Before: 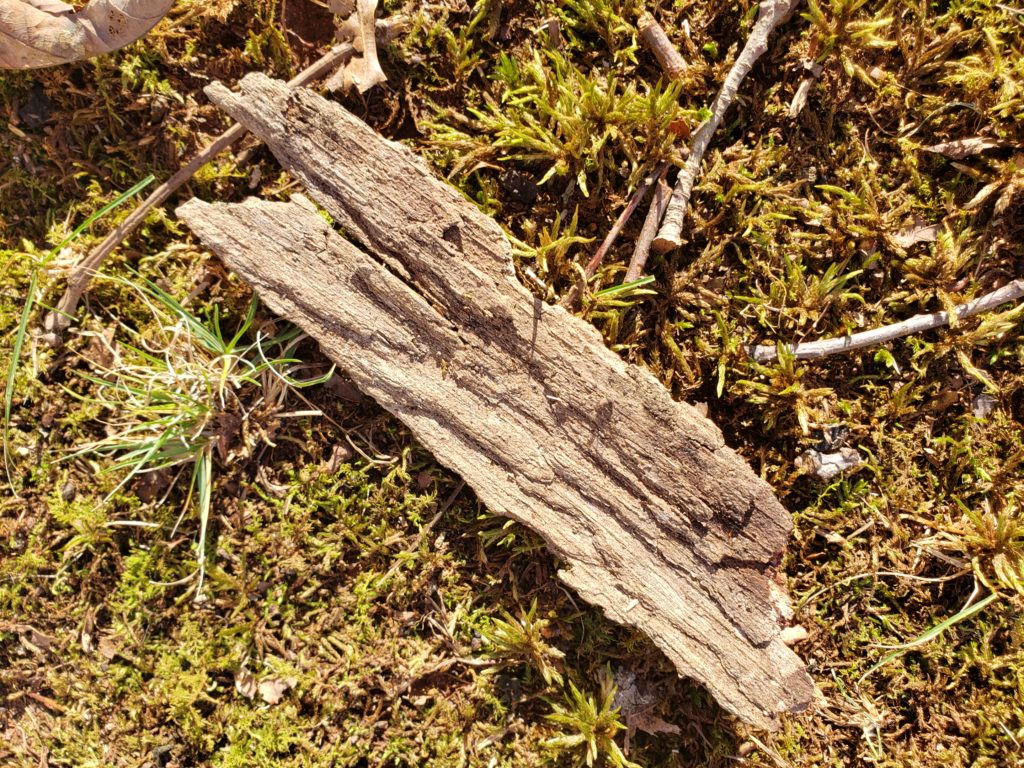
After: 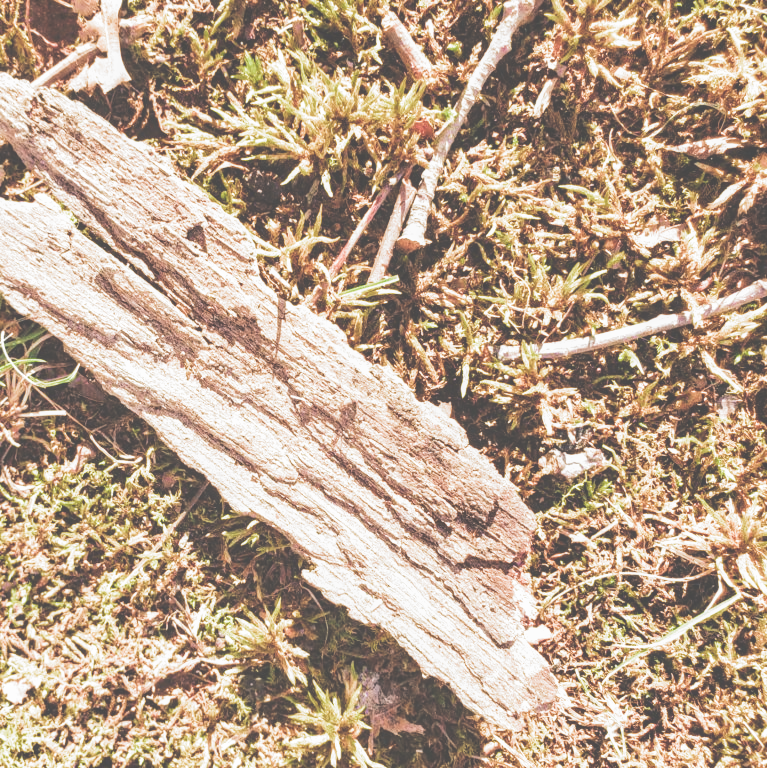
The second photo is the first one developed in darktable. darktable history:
filmic rgb: black relative exposure -4.04 EV, white relative exposure 2.99 EV, hardness 3.01, contrast 1.396, color science v5 (2021), contrast in shadows safe, contrast in highlights safe
exposure: black level correction -0.073, exposure 0.502 EV, compensate highlight preservation false
color balance rgb: power › hue 313.02°, perceptual saturation grading › global saturation 30.774%, global vibrance 20%
crop and rotate: left 25.072%
velvia: on, module defaults
local contrast: detail 110%
tone equalizer: -8 EV -0.41 EV, -7 EV -0.387 EV, -6 EV -0.306 EV, -5 EV -0.249 EV, -3 EV 0.25 EV, -2 EV 0.353 EV, -1 EV 0.374 EV, +0 EV 0.411 EV, edges refinement/feathering 500, mask exposure compensation -1.57 EV, preserve details no
